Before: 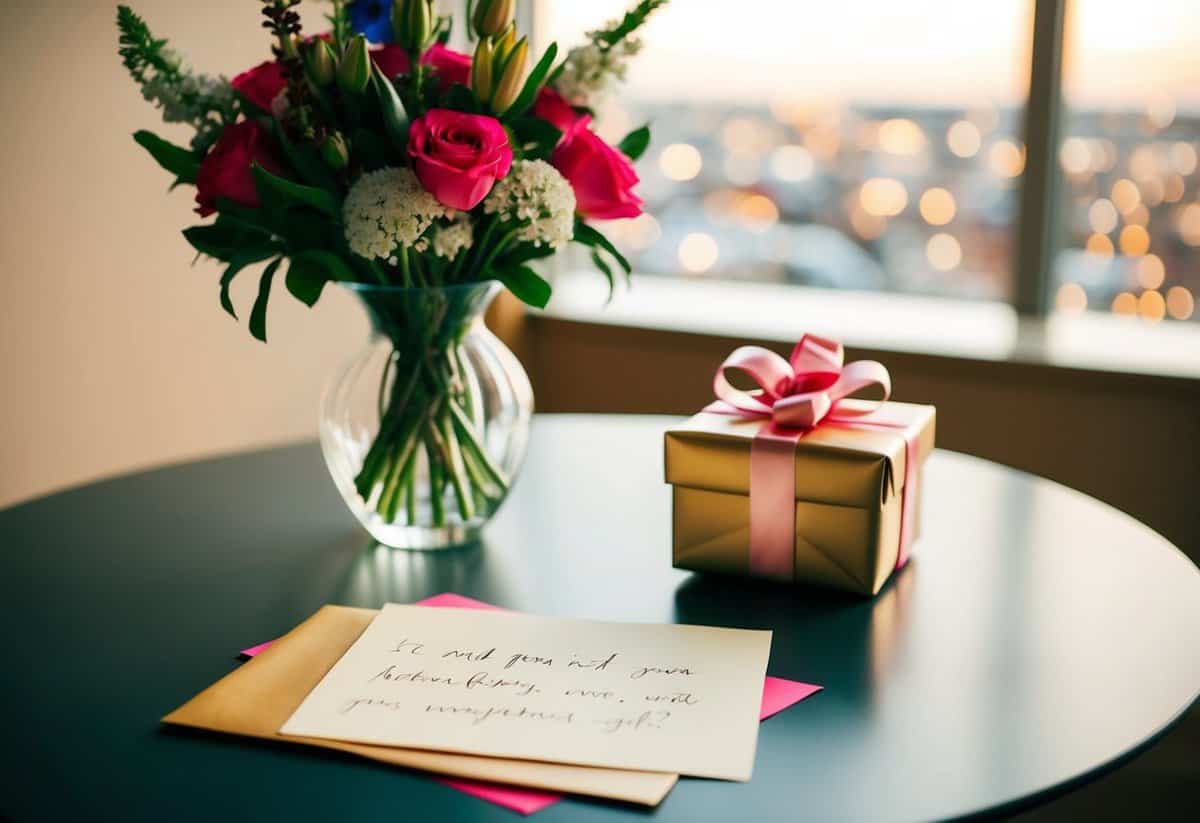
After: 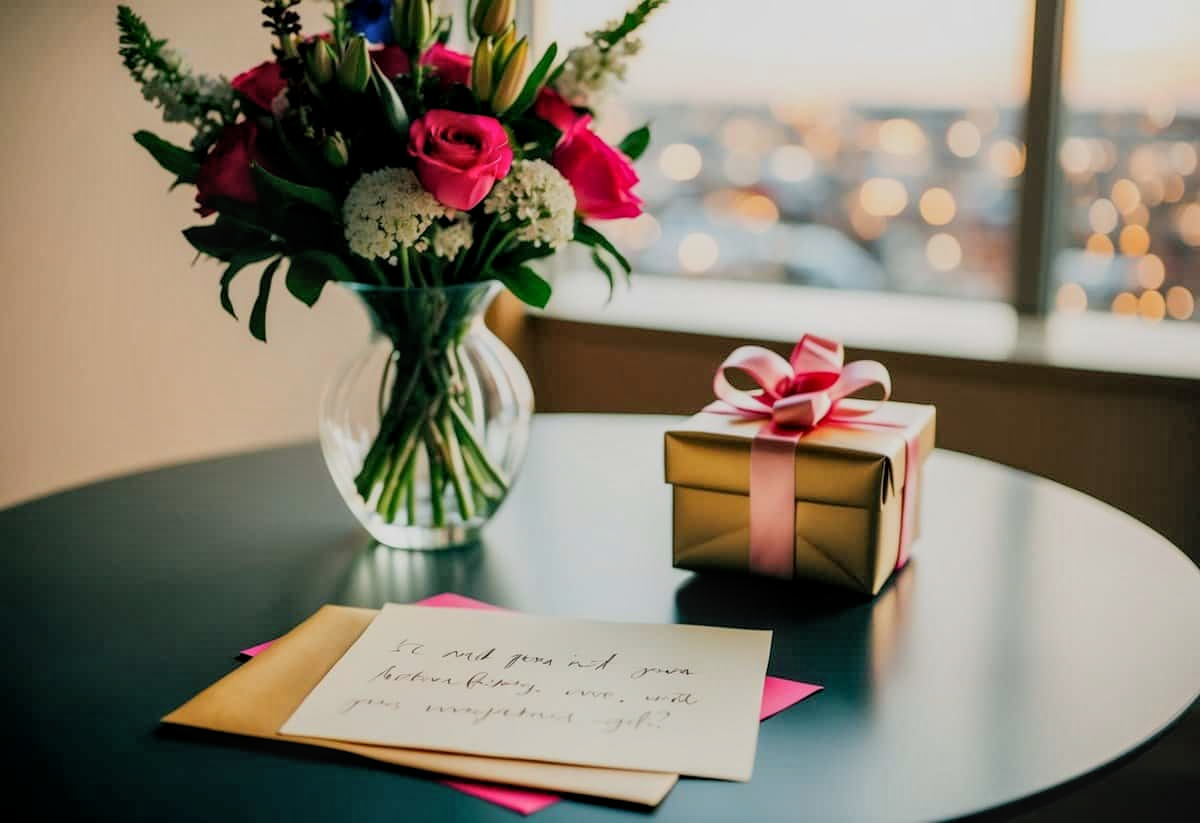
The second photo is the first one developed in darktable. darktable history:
local contrast: on, module defaults
filmic rgb: middle gray luminance 18.42%, black relative exposure -9 EV, white relative exposure 3.75 EV, threshold 6 EV, target black luminance 0%, hardness 4.85, latitude 67.35%, contrast 0.955, highlights saturation mix 20%, shadows ↔ highlights balance 21.36%, add noise in highlights 0, preserve chrominance luminance Y, color science v3 (2019), use custom middle-gray values true, iterations of high-quality reconstruction 0, contrast in highlights soft, enable highlight reconstruction true
